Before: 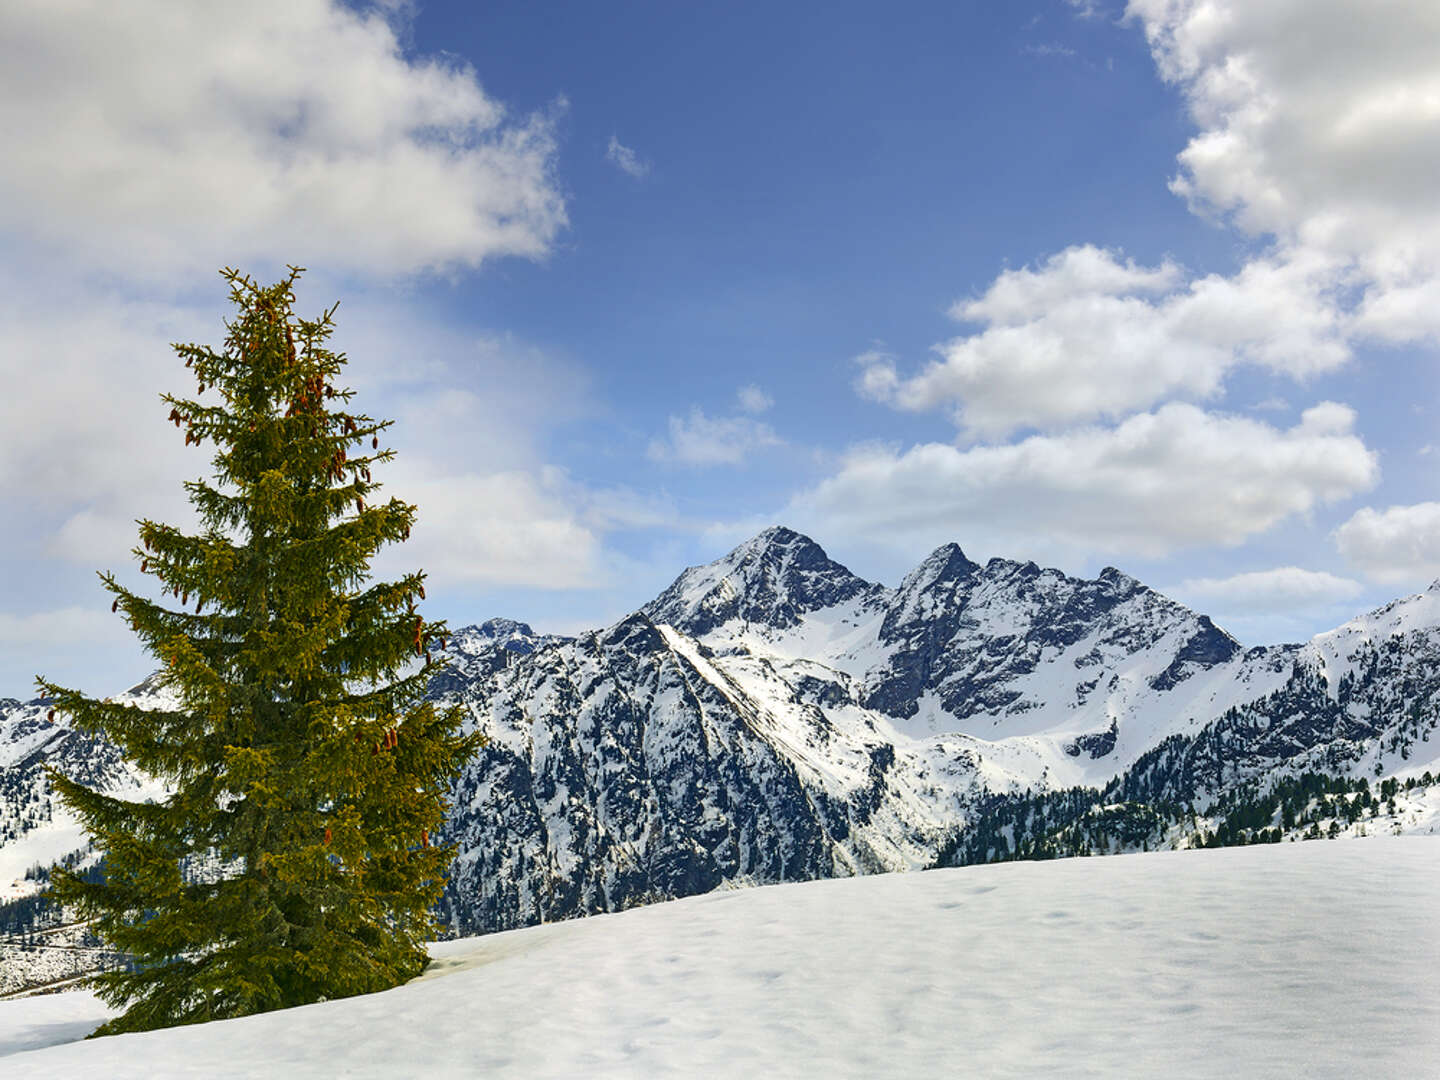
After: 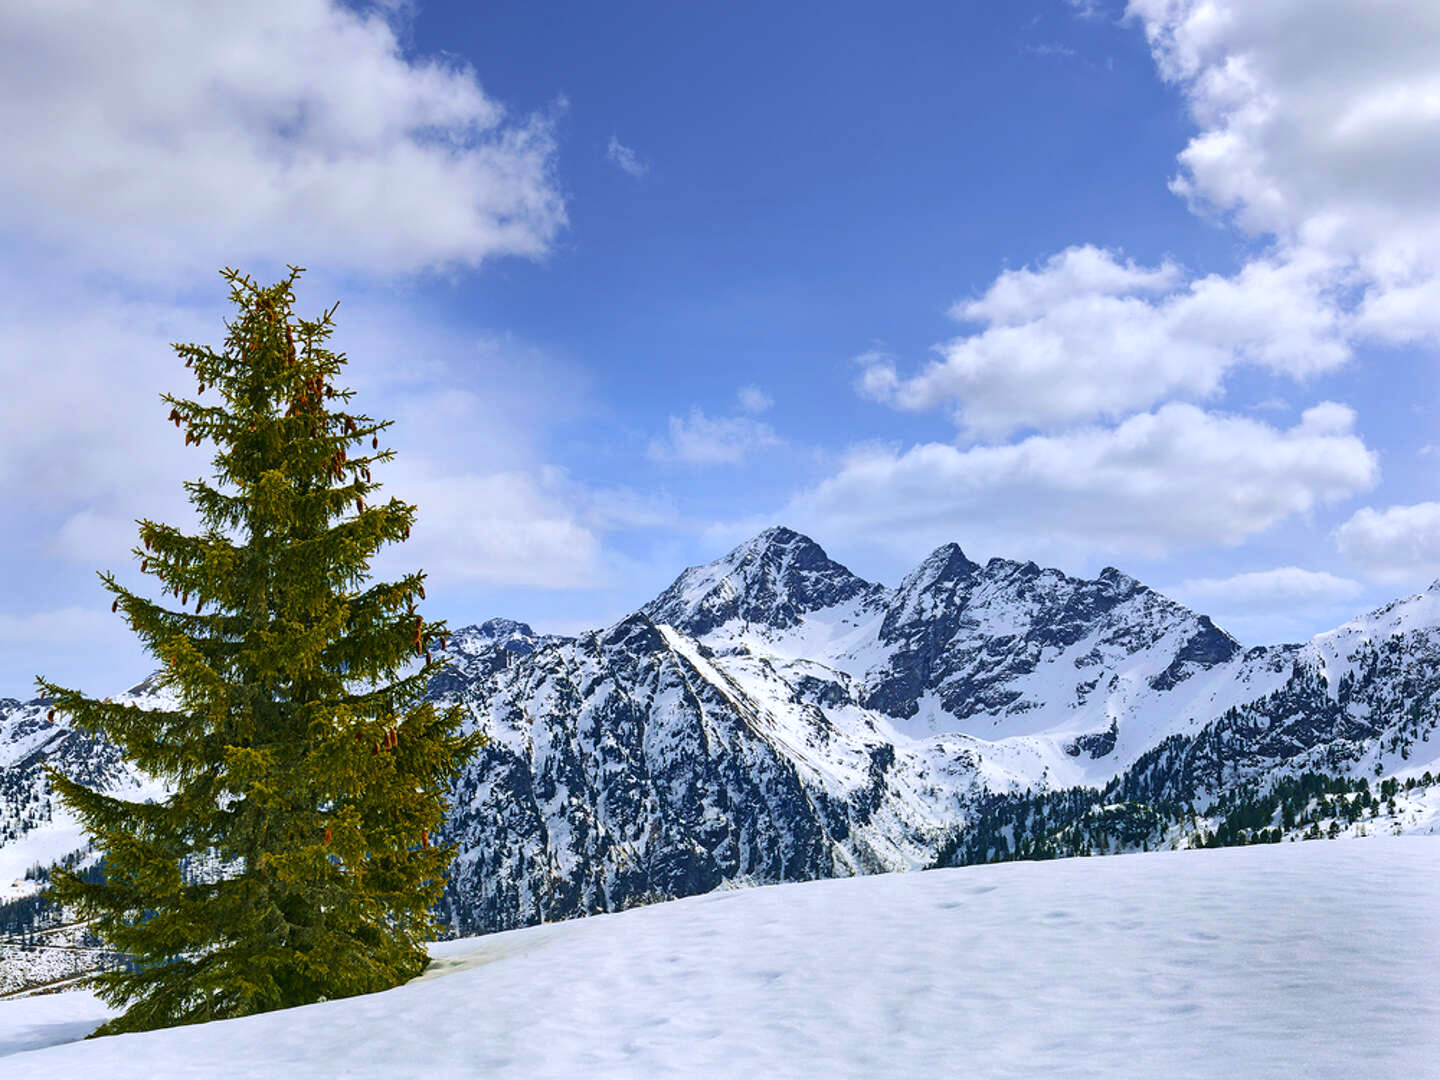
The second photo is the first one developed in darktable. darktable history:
velvia: strength 21.76%
white balance: red 0.967, blue 1.119, emerald 0.756
